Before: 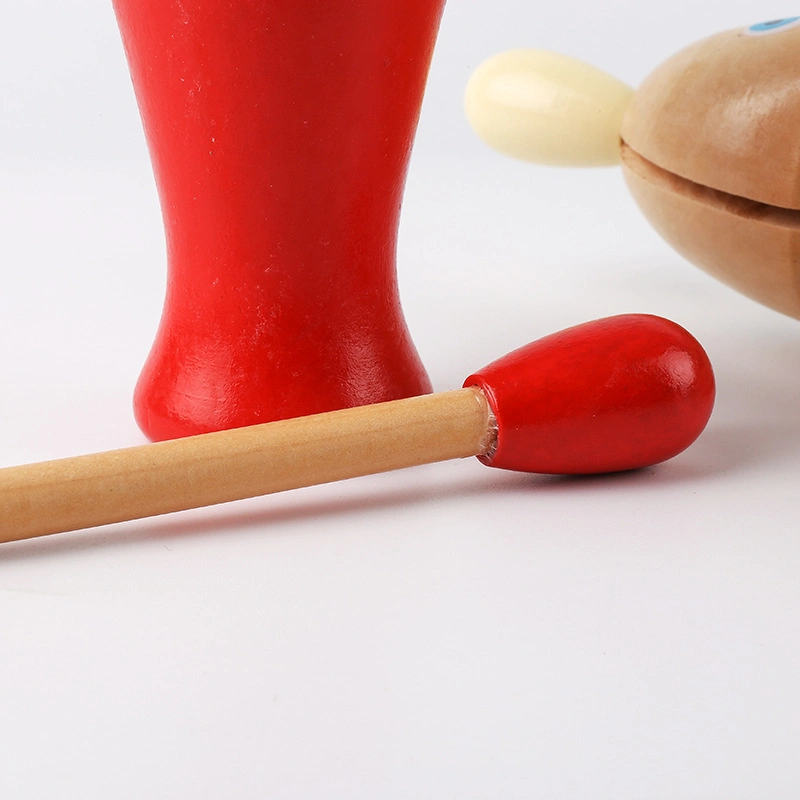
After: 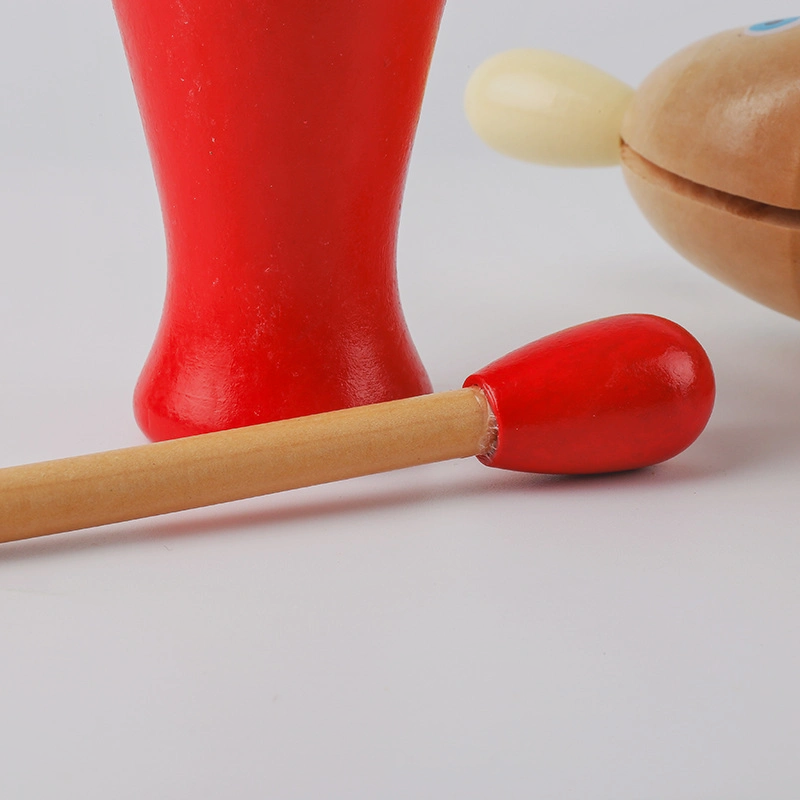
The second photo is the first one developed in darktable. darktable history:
local contrast: on, module defaults
contrast brightness saturation: contrast -0.28
